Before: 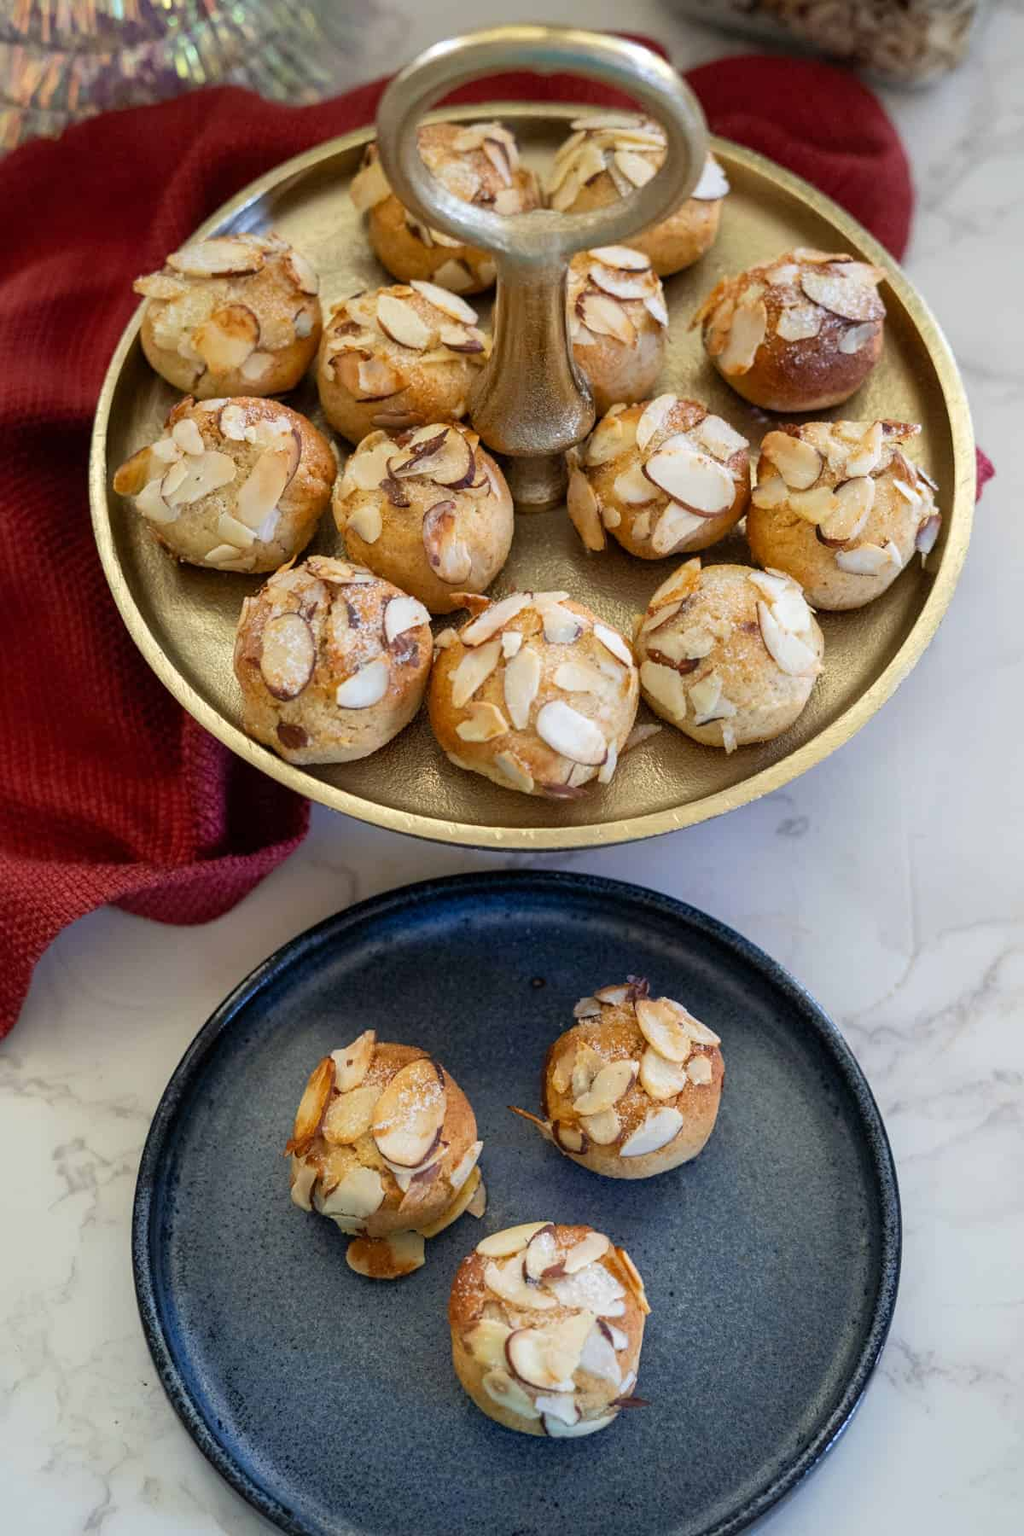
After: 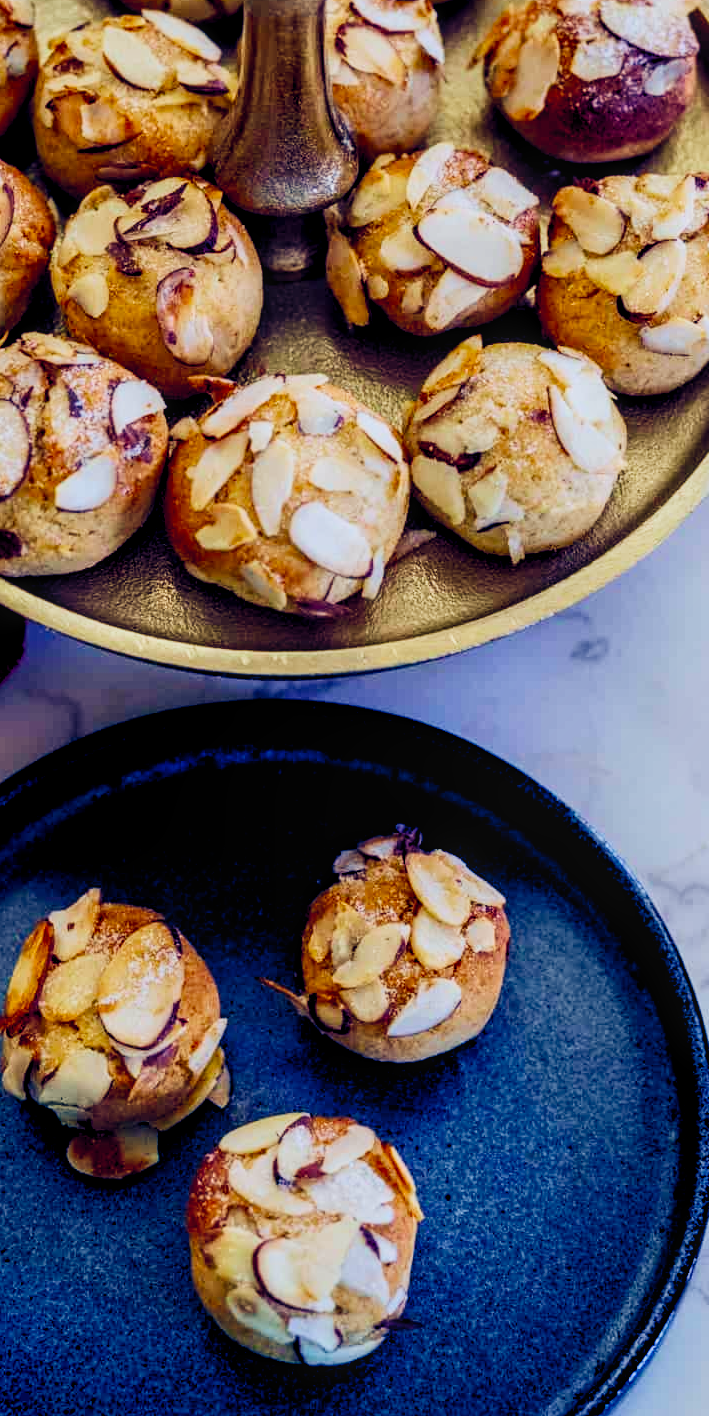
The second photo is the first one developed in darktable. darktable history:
color balance rgb: shadows lift › luminance -41.13%, shadows lift › chroma 14.13%, shadows lift › hue 260°, power › luminance -3.76%, power › chroma 0.56%, power › hue 40.37°, highlights gain › luminance 16.81%, highlights gain › chroma 2.94%, highlights gain › hue 260°, global offset › luminance -0.29%, global offset › chroma 0.31%, global offset › hue 260°, perceptual saturation grading › global saturation 20%, perceptual saturation grading › highlights -13.92%, perceptual saturation grading › shadows 50%
crop and rotate: left 28.256%, top 17.734%, right 12.656%, bottom 3.573%
local contrast: on, module defaults
color balance: mode lift, gamma, gain (sRGB), lift [0.97, 1, 1, 1], gamma [1.03, 1, 1, 1]
contrast brightness saturation: contrast 0.2, brightness 0.16, saturation 0.22
velvia: on, module defaults
filmic rgb: middle gray luminance 29%, black relative exposure -10.3 EV, white relative exposure 5.5 EV, threshold 6 EV, target black luminance 0%, hardness 3.95, latitude 2.04%, contrast 1.132, highlights saturation mix 5%, shadows ↔ highlights balance 15.11%, add noise in highlights 0, preserve chrominance no, color science v3 (2019), use custom middle-gray values true, iterations of high-quality reconstruction 0, contrast in highlights soft, enable highlight reconstruction true
